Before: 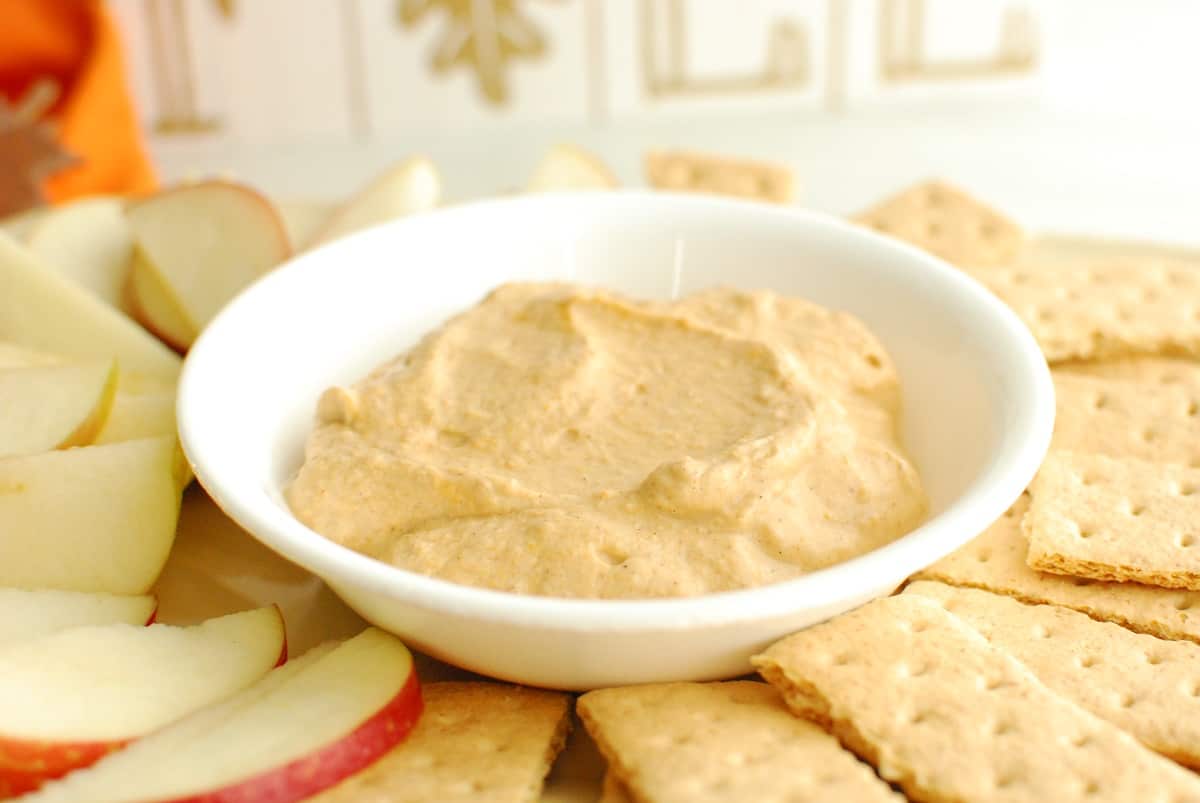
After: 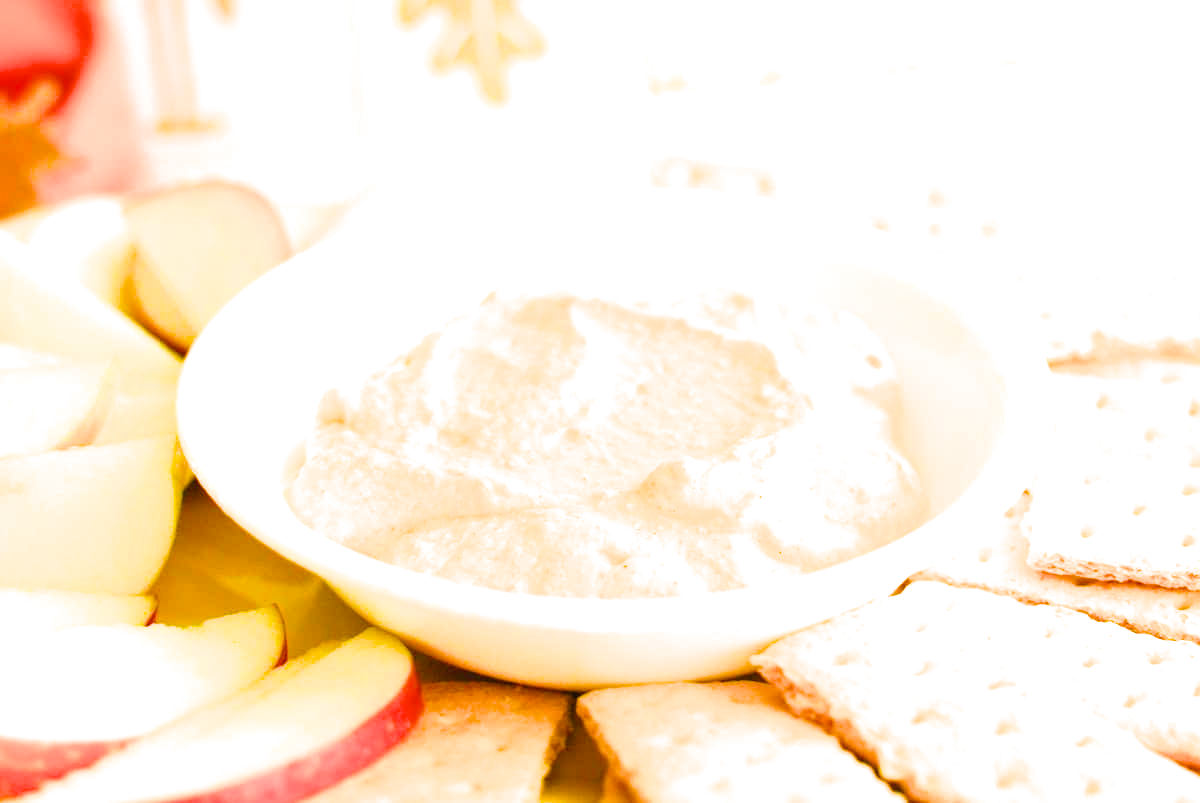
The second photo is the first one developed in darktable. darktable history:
filmic rgb: black relative exposure -9.5 EV, white relative exposure 3.02 EV, hardness 6.12
color balance rgb: linear chroma grading › global chroma 15%, perceptual saturation grading › global saturation 30%
exposure: black level correction 0, exposure 1.2 EV, compensate exposure bias true, compensate highlight preservation false
